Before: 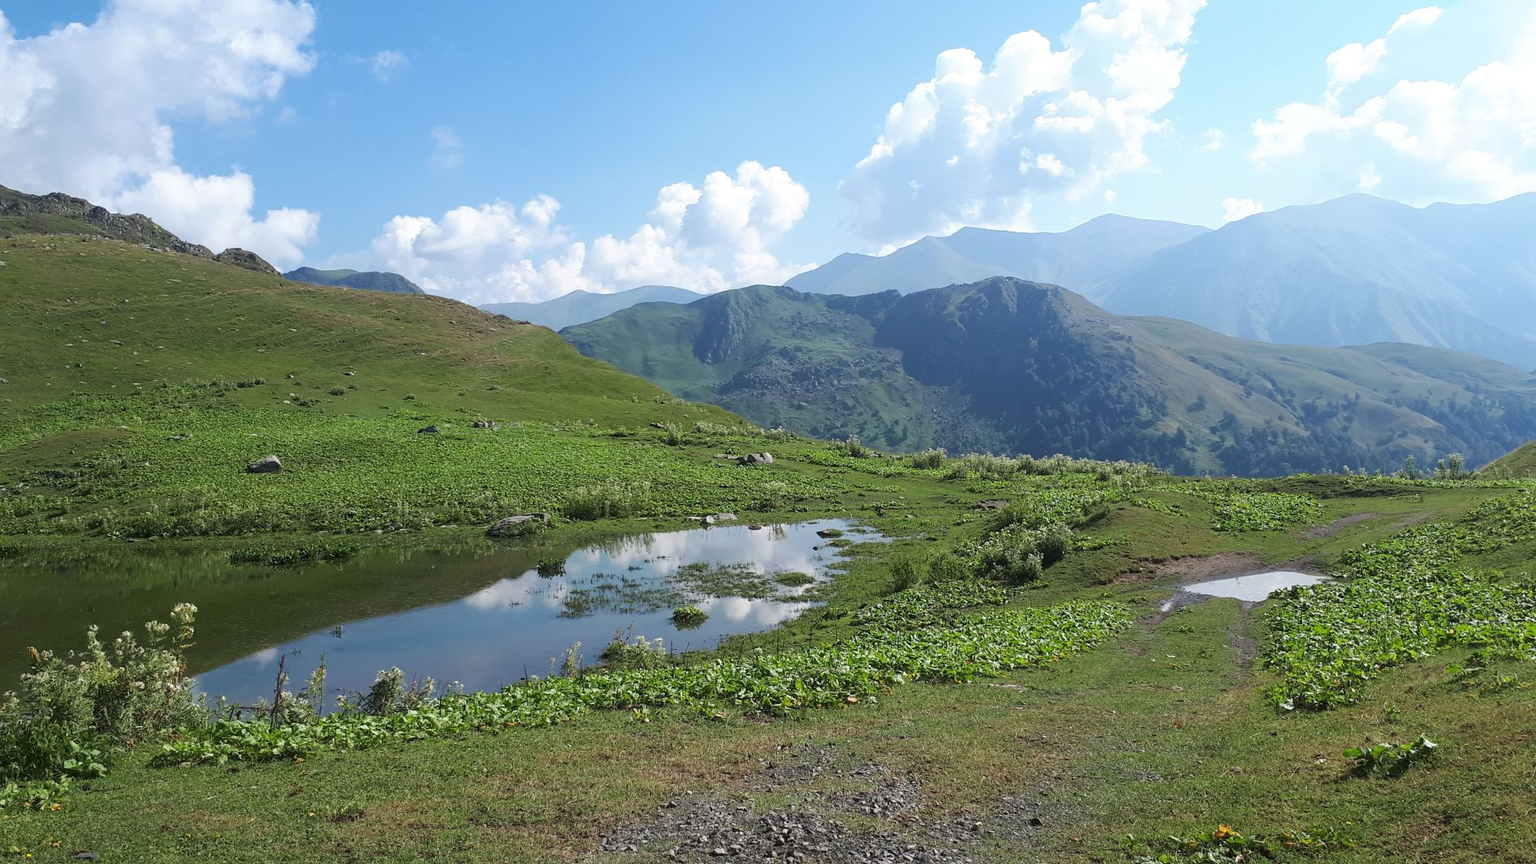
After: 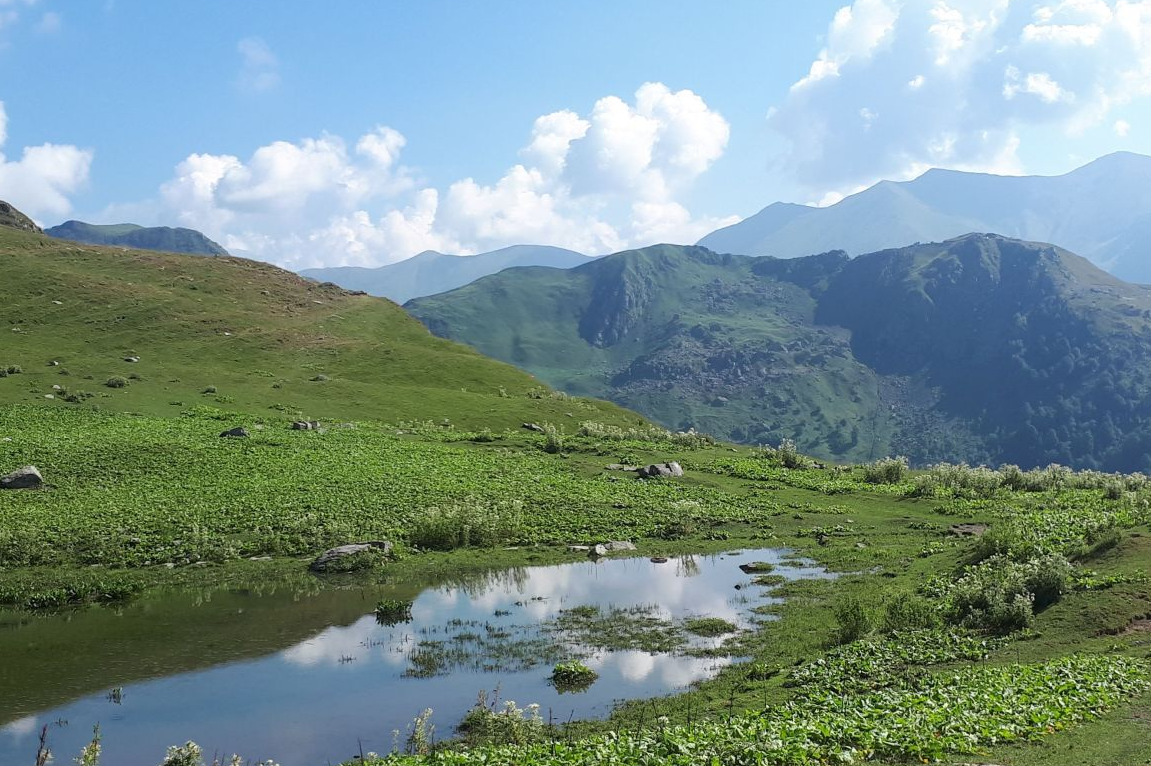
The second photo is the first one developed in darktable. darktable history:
crop: left 16.218%, top 11.299%, right 26.207%, bottom 20.539%
